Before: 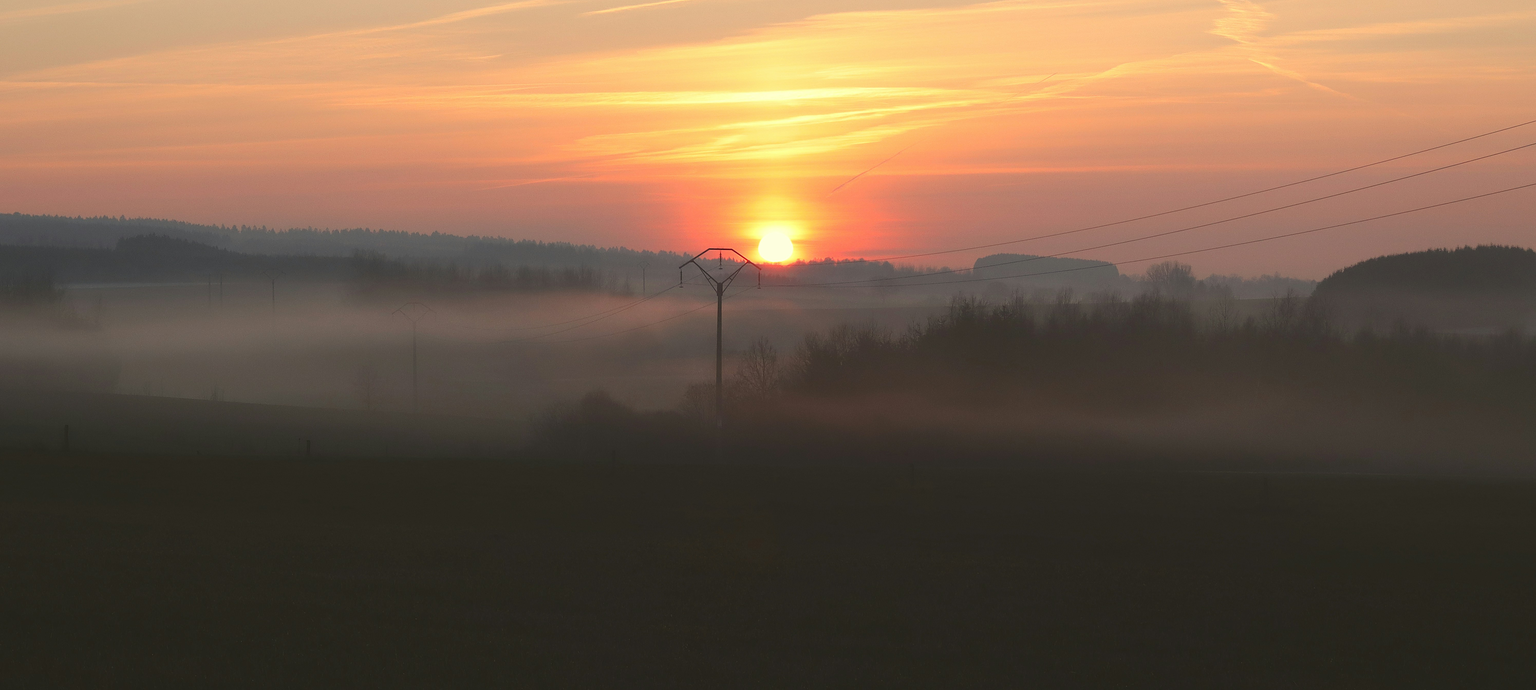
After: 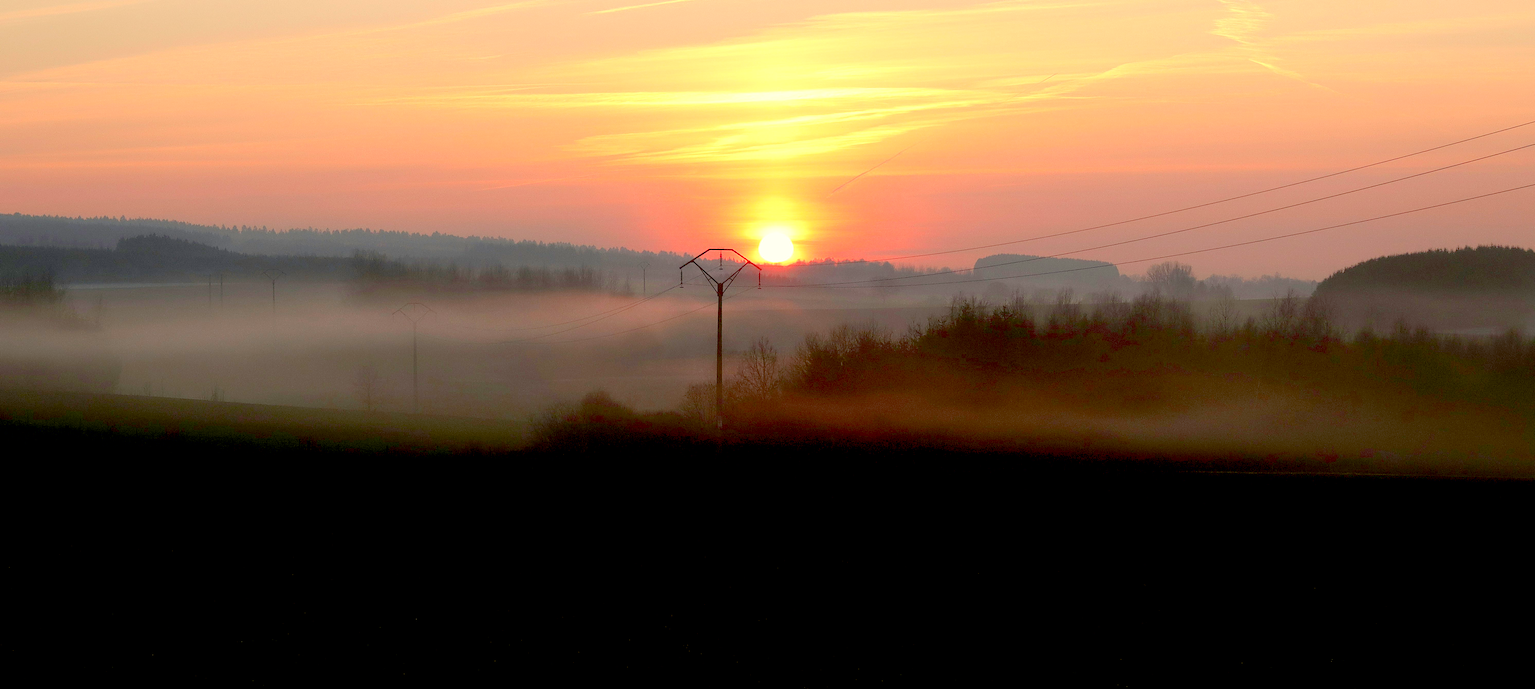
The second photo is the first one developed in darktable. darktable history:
exposure: black level correction 0.031, exposure 0.332 EV, compensate highlight preservation false
levels: levels [0, 0.445, 1]
